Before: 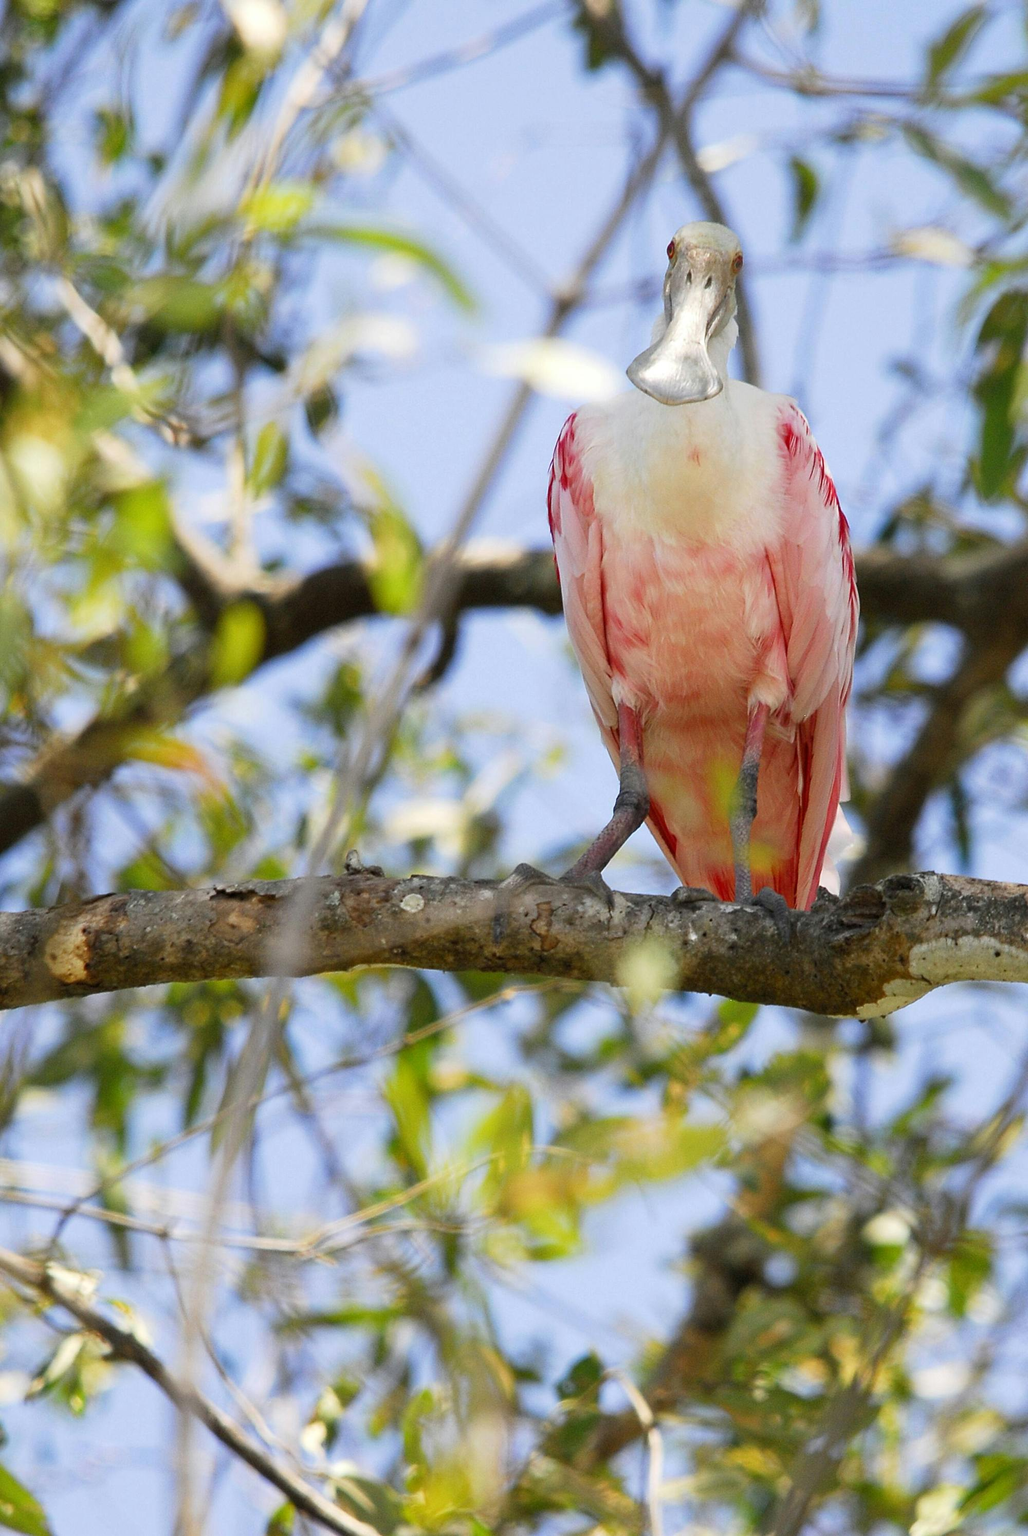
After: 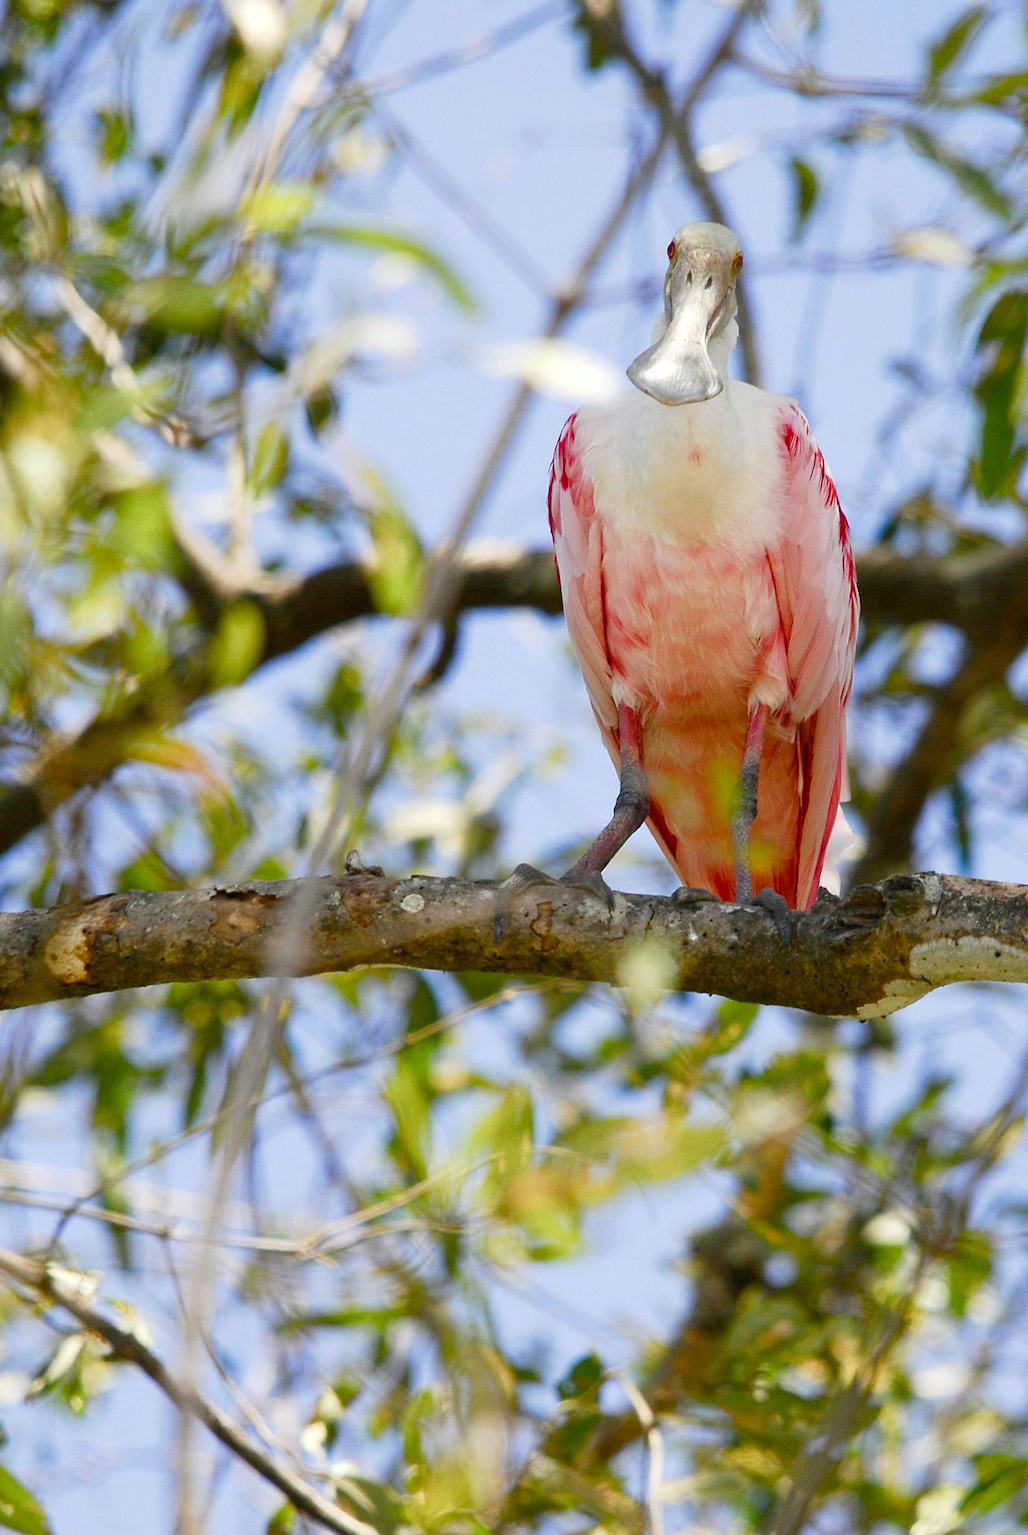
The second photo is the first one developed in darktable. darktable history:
color balance rgb: perceptual saturation grading › global saturation 20%, perceptual saturation grading › highlights -49.549%, perceptual saturation grading › shadows 24.331%, global vibrance 30.414%
